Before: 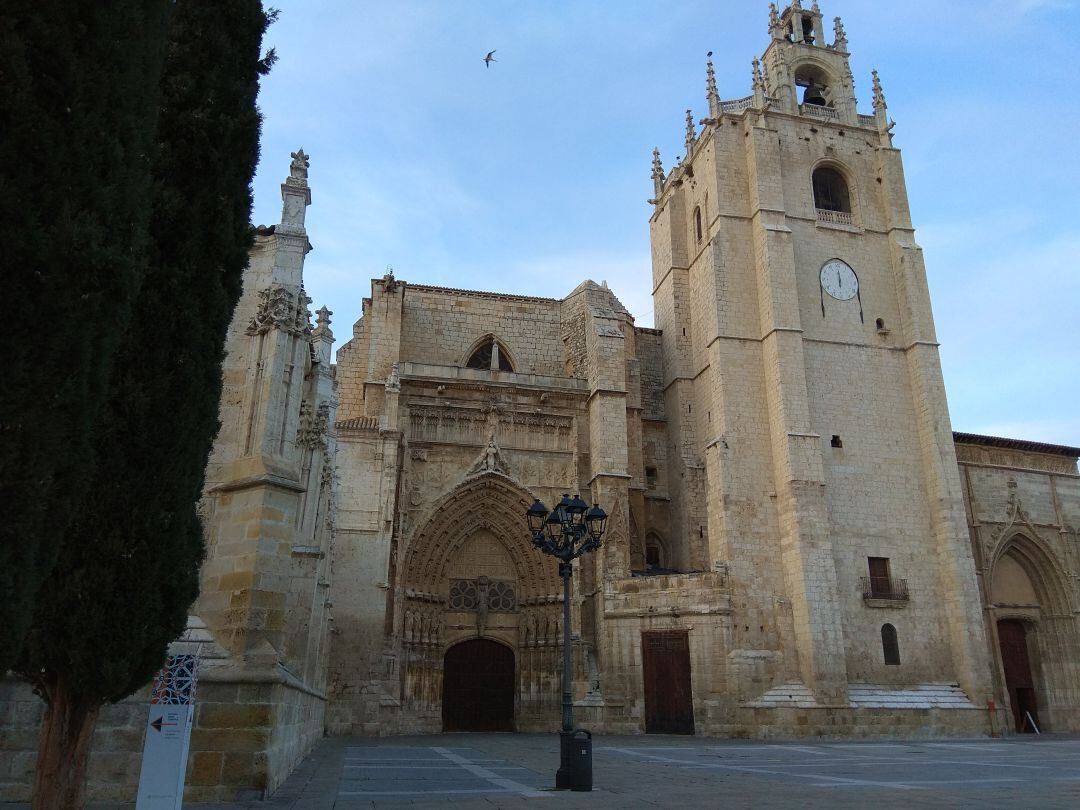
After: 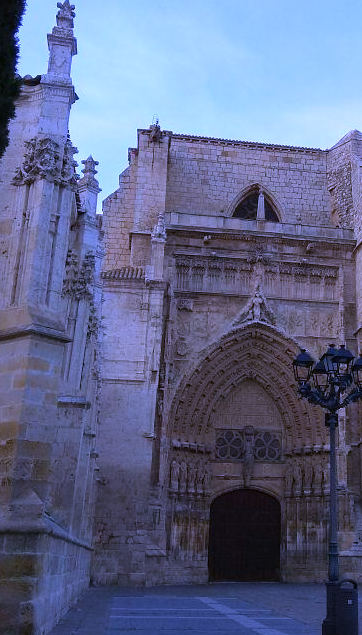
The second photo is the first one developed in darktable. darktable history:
crop and rotate: left 21.77%, top 18.528%, right 44.676%, bottom 2.997%
white balance: red 0.98, blue 1.61
